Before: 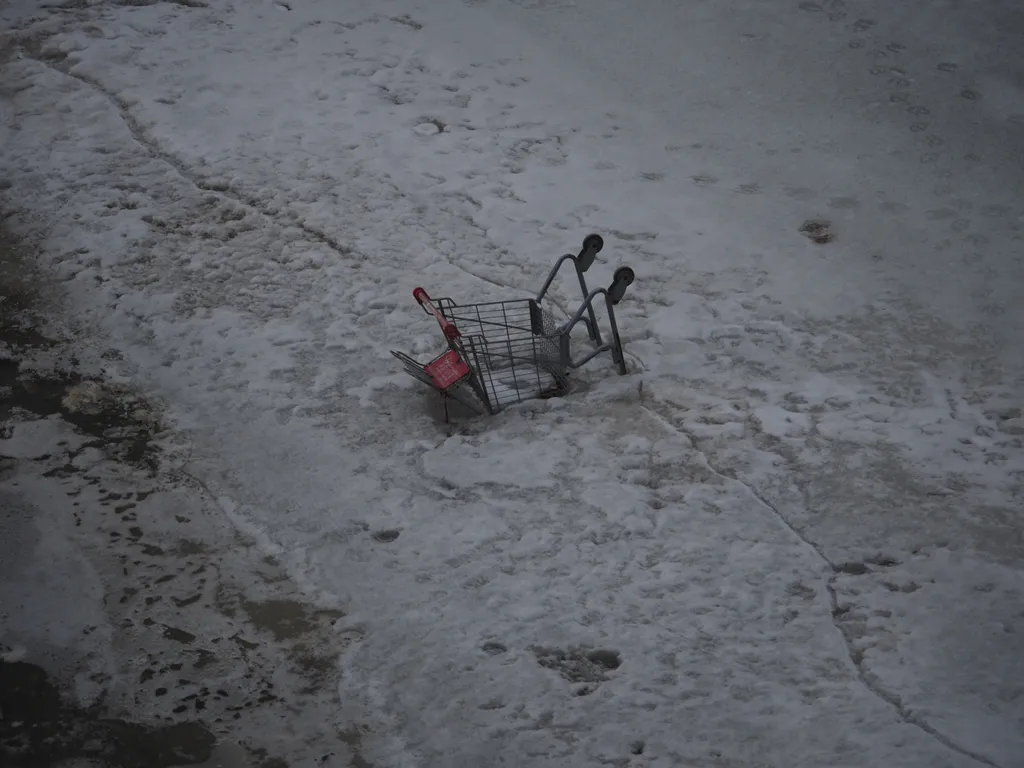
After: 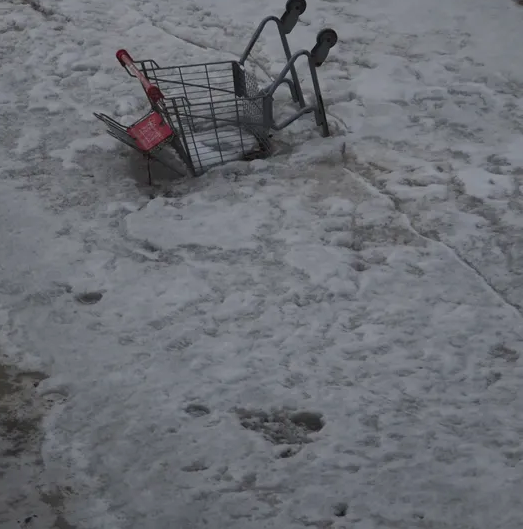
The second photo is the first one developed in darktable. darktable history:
base curve: curves: ch0 [(0, 0) (0.235, 0.266) (0.503, 0.496) (0.786, 0.72) (1, 1)], preserve colors none
crop and rotate: left 29.052%, top 31.023%, right 19.806%
